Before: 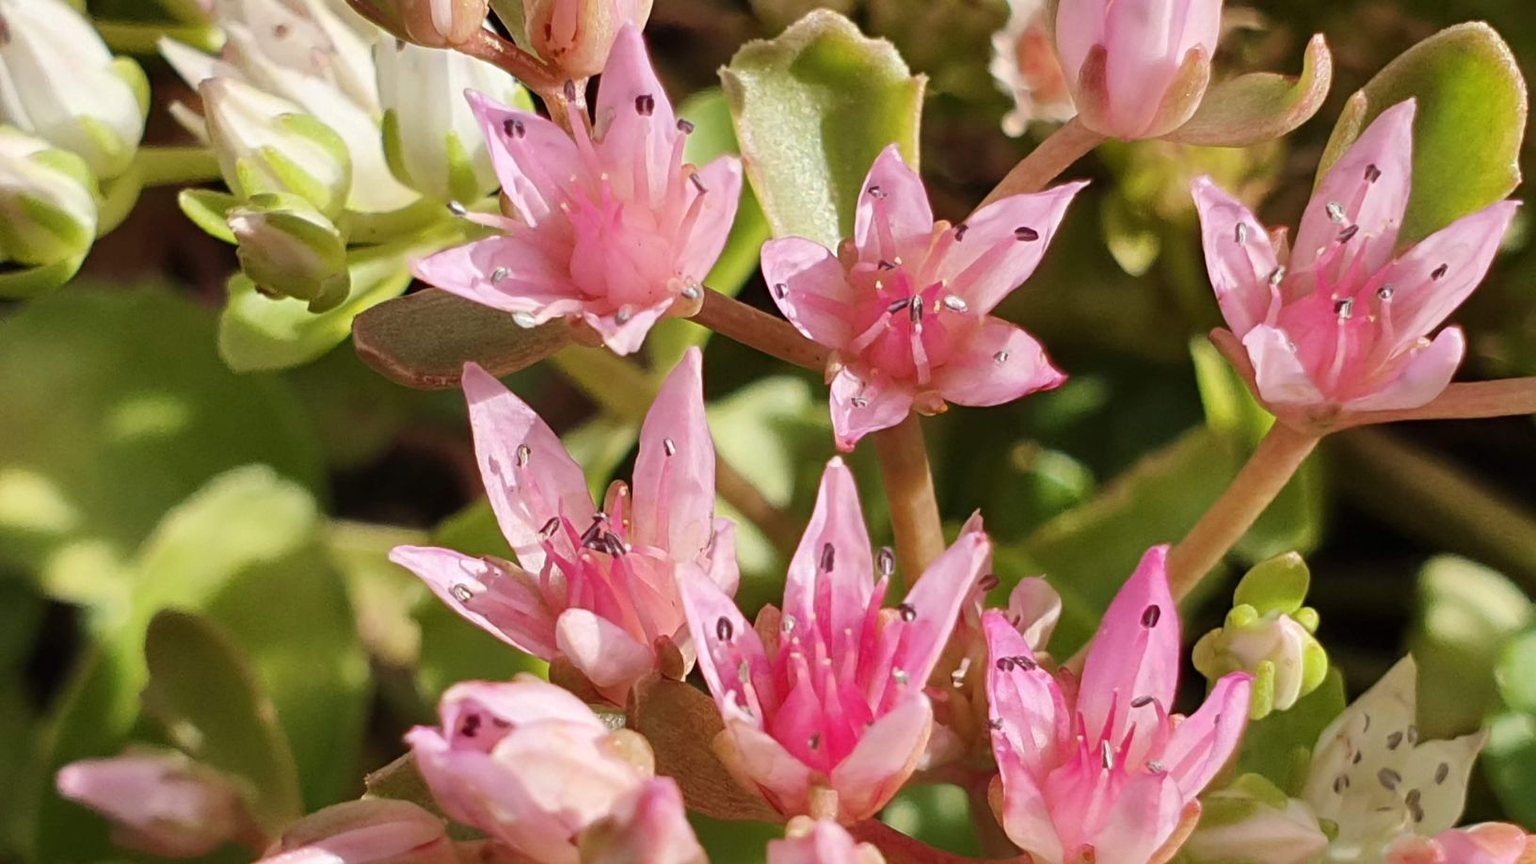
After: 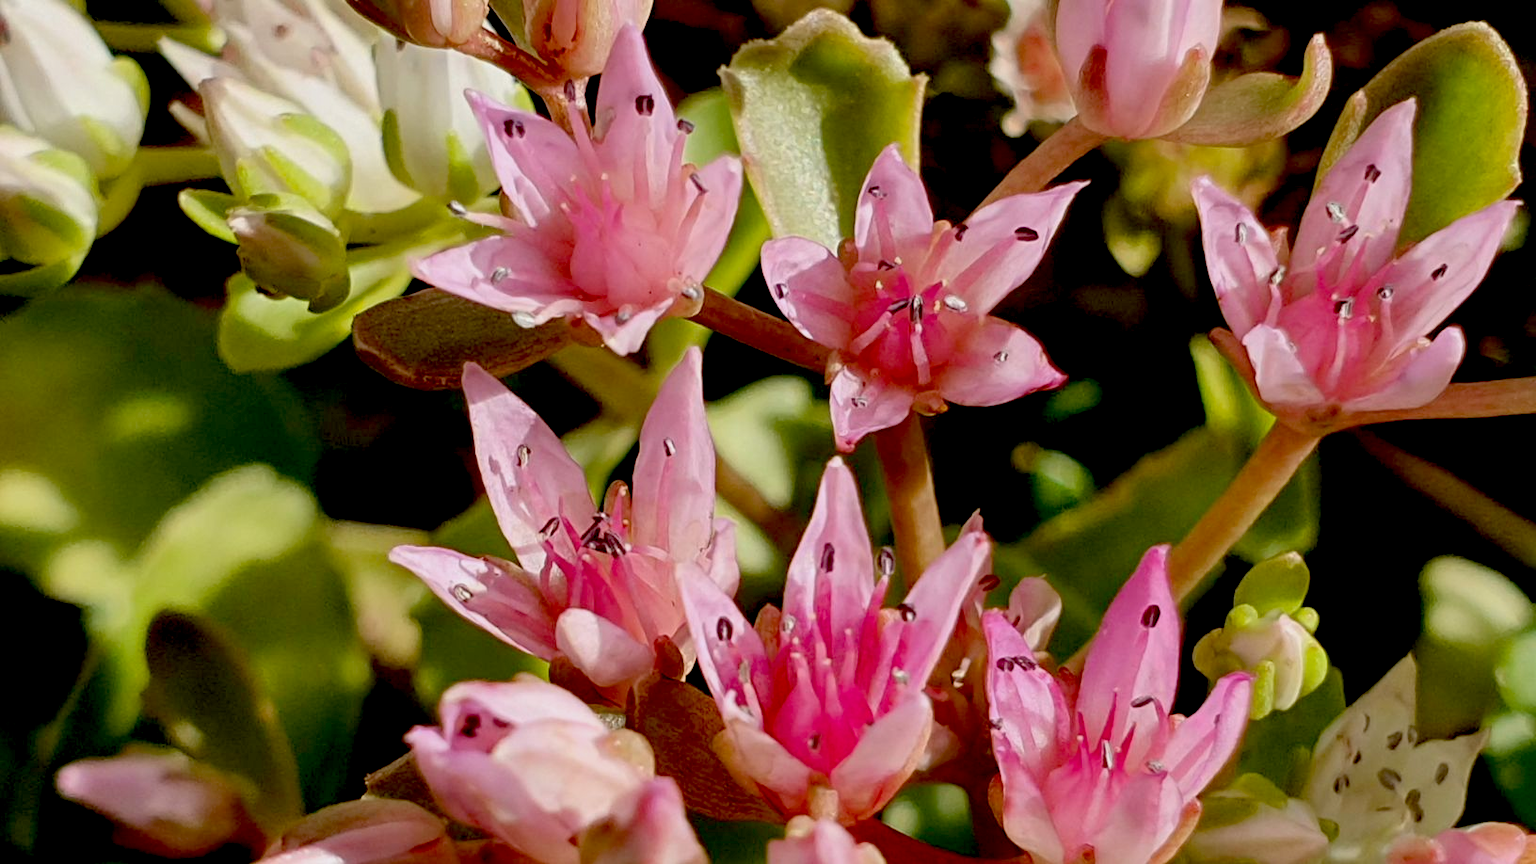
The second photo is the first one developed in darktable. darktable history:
exposure: black level correction 0.046, exposure -0.228 EV, compensate highlight preservation false
